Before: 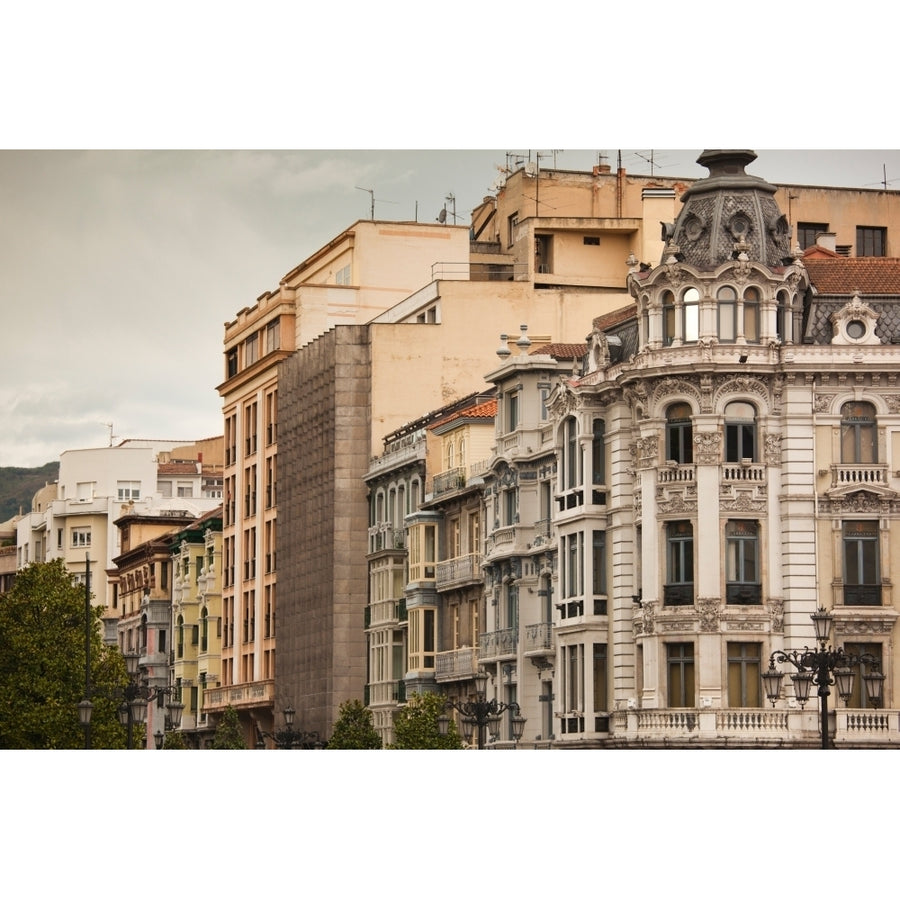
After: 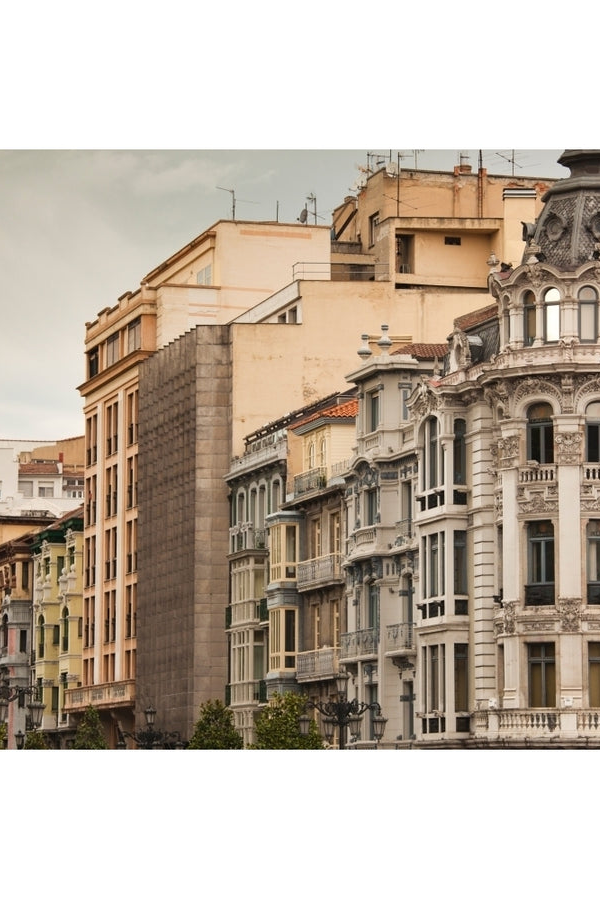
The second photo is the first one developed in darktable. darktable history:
crop and rotate: left 15.529%, right 17.802%
